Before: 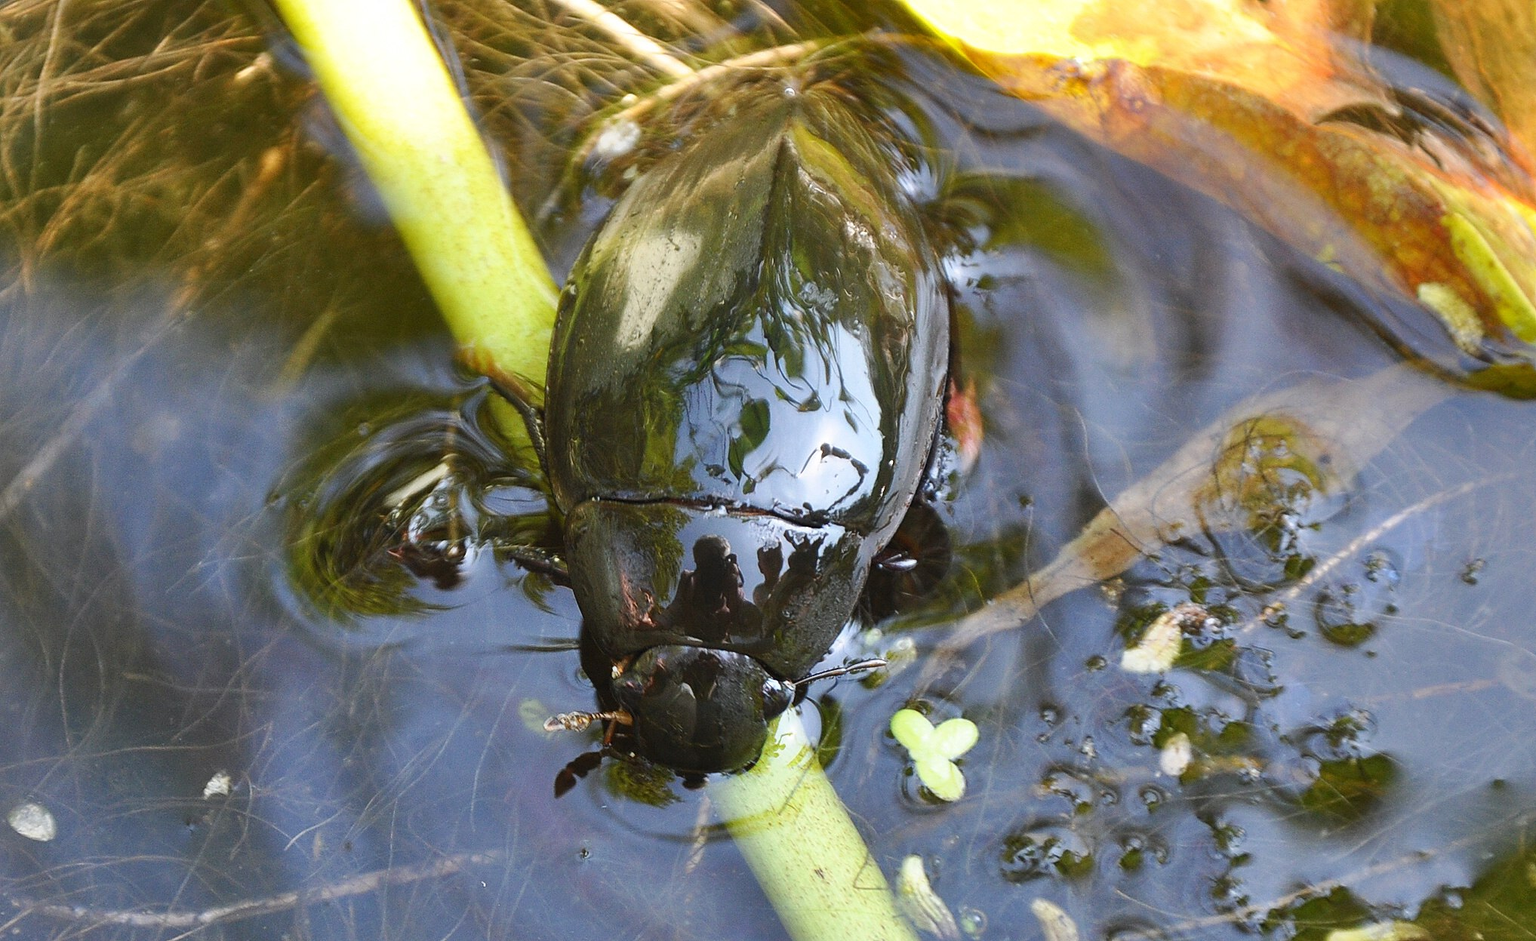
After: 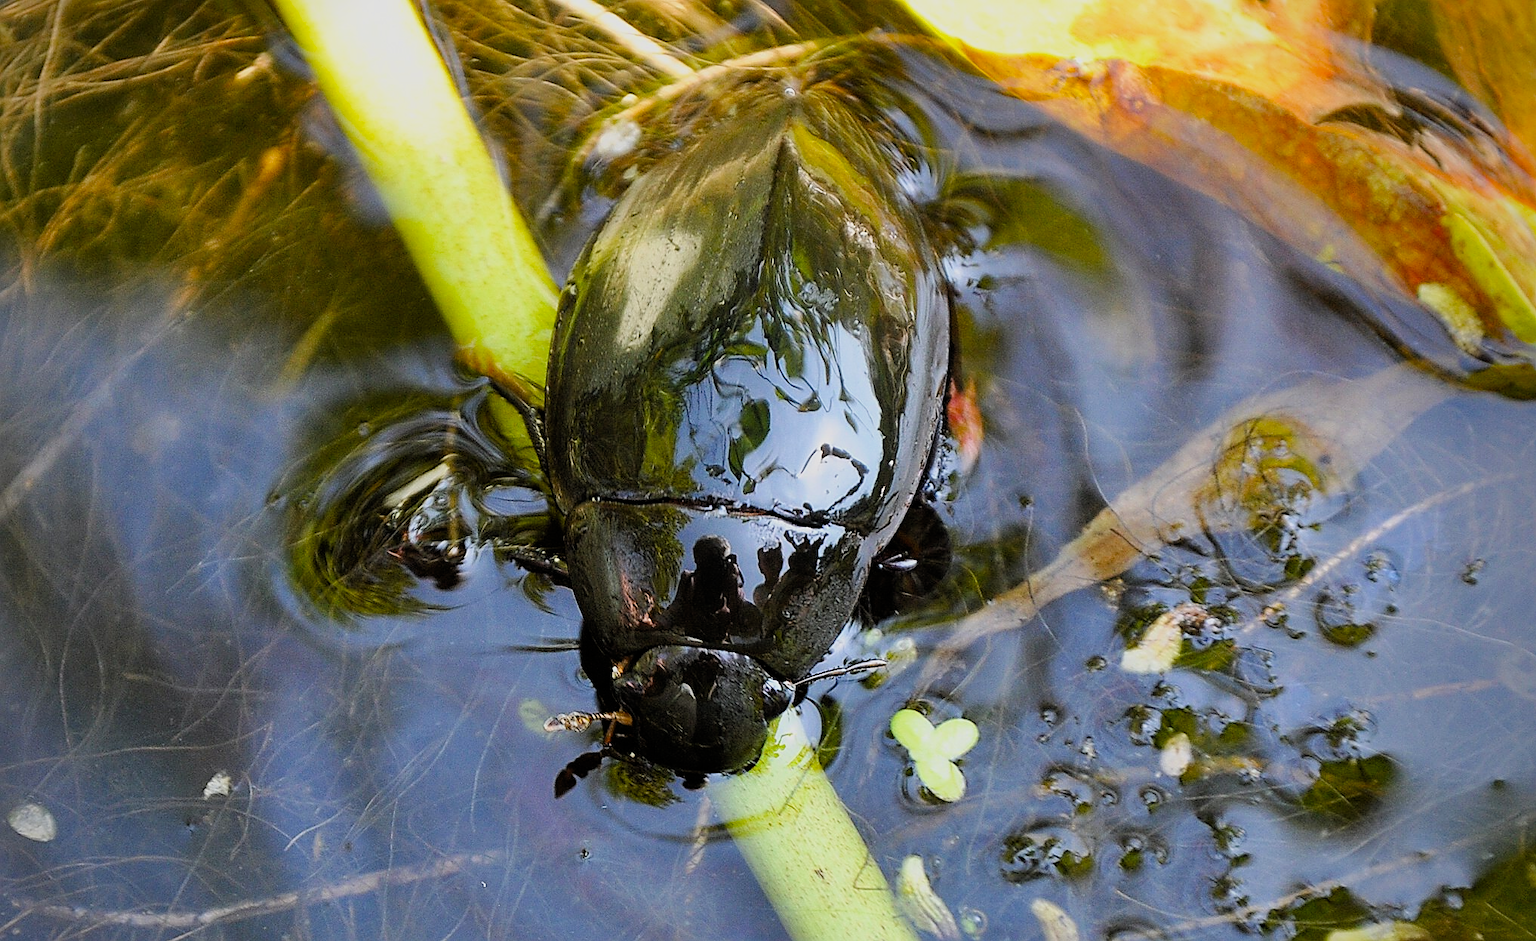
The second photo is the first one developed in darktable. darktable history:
filmic rgb: black relative exposure -7.72 EV, white relative exposure 4.41 EV, threshold 2.97 EV, target black luminance 0%, hardness 3.75, latitude 50.75%, contrast 1.064, highlights saturation mix 8.65%, shadows ↔ highlights balance -0.214%, color science v4 (2020), enable highlight reconstruction true
sharpen: on, module defaults
vignetting: saturation -0.018
